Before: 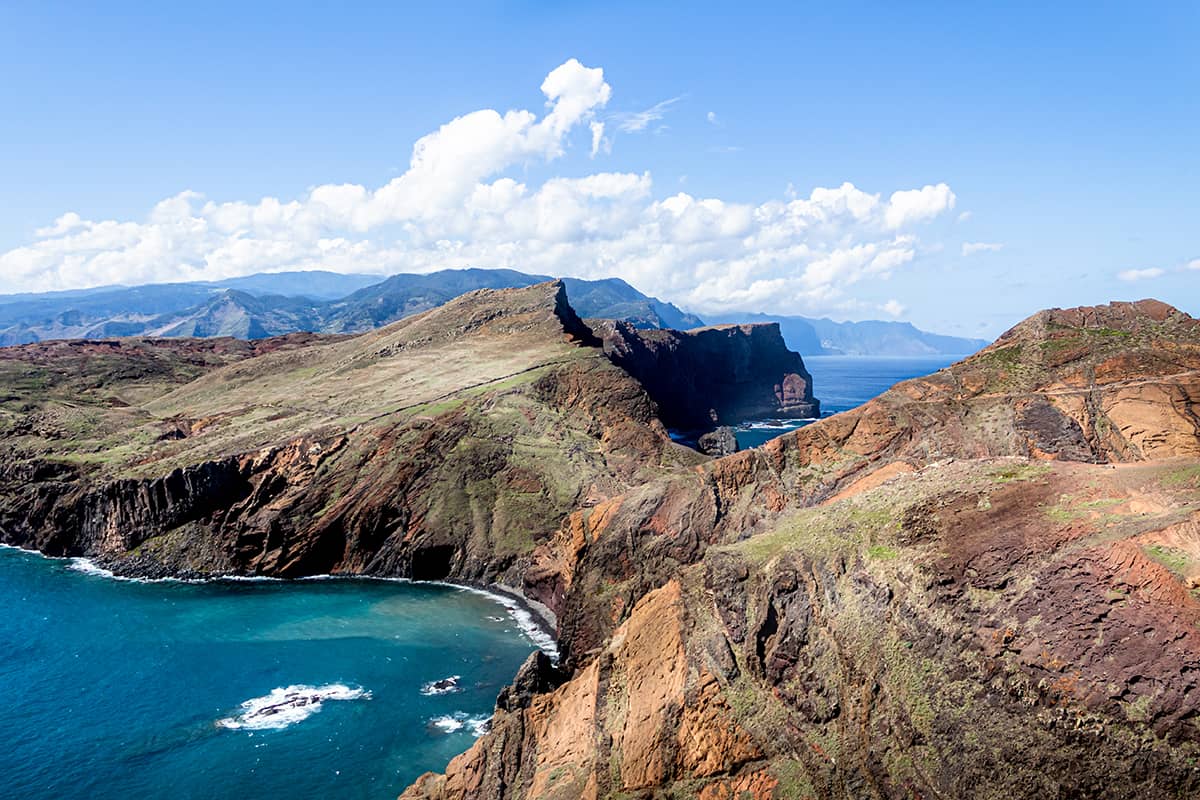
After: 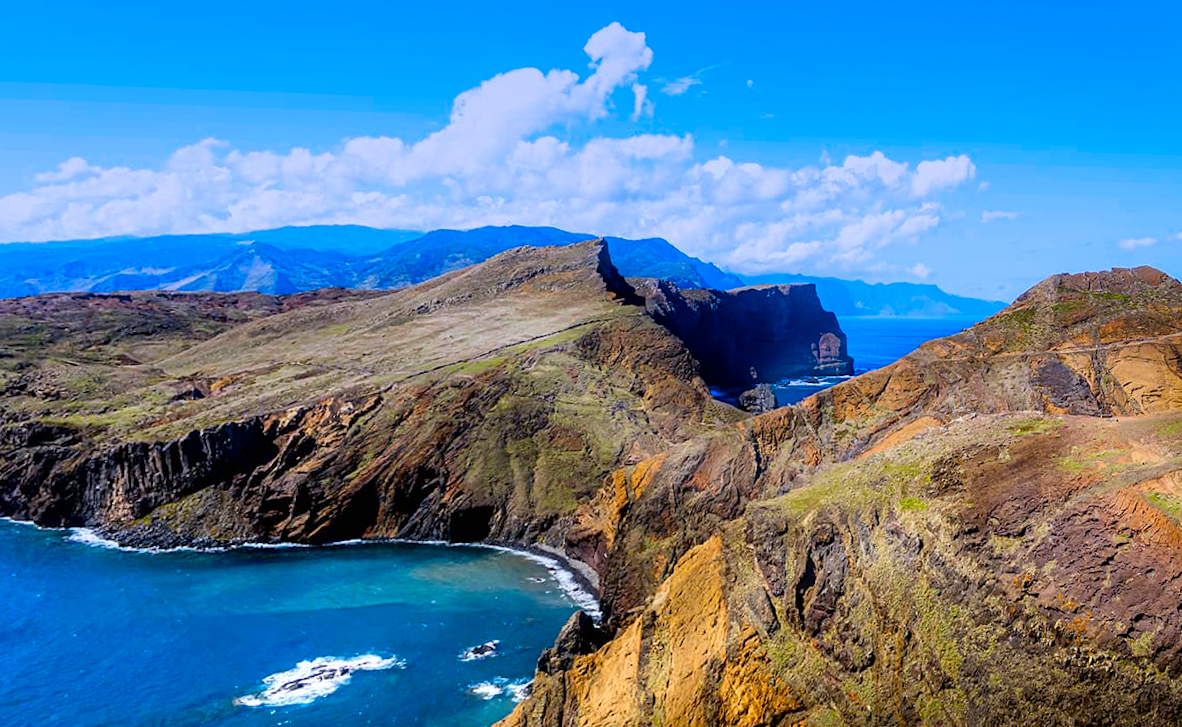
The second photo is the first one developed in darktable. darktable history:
exposure: compensate highlight preservation false
rotate and perspective: rotation -0.013°, lens shift (vertical) -0.027, lens shift (horizontal) 0.178, crop left 0.016, crop right 0.989, crop top 0.082, crop bottom 0.918
shadows and highlights: shadows 12, white point adjustment 1.2, highlights -0.36, soften with gaussian
graduated density: hue 238.83°, saturation 50%
color contrast: green-magenta contrast 1.12, blue-yellow contrast 1.95, unbound 0
